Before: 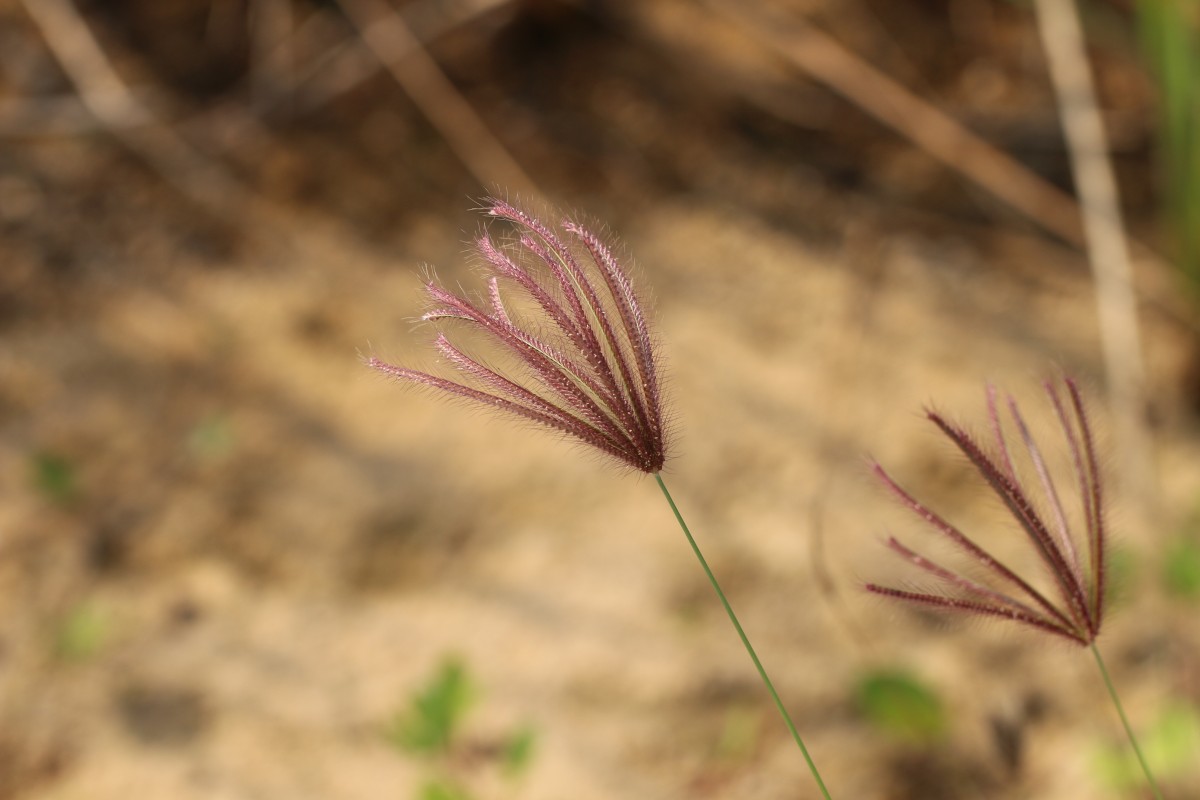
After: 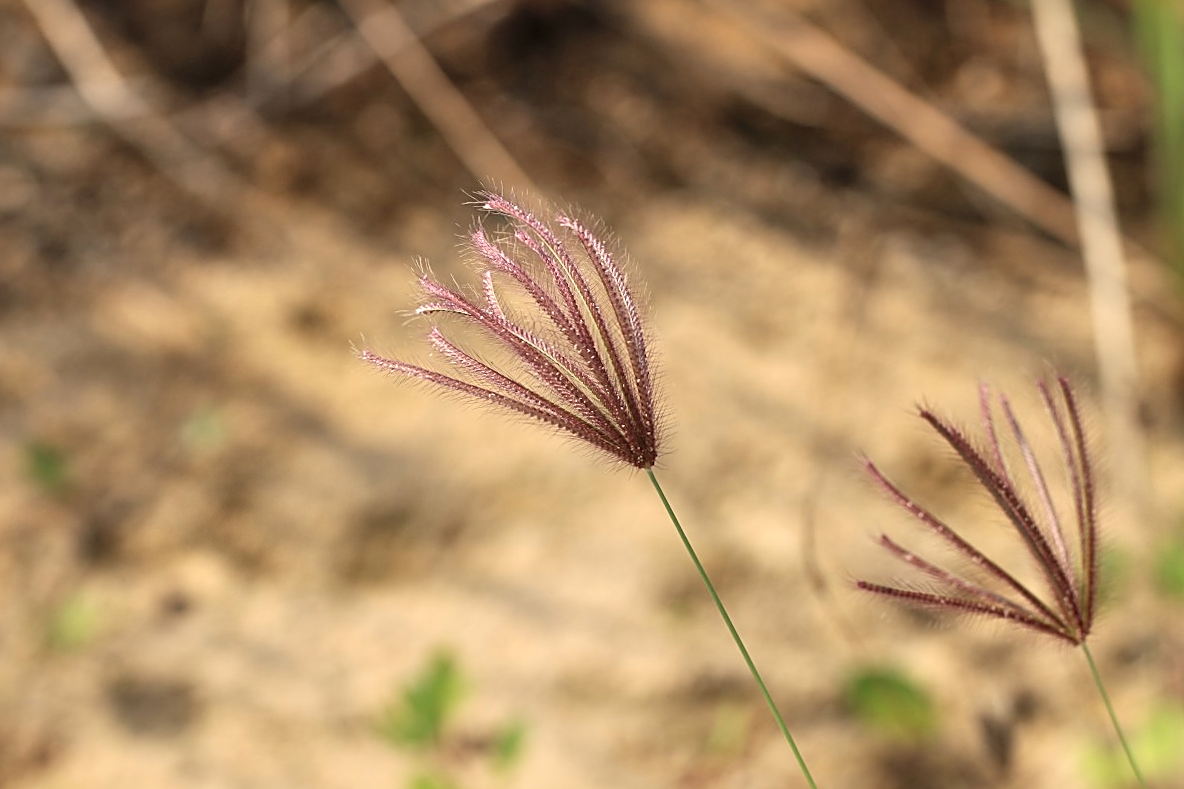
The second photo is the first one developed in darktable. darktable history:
local contrast: mode bilateral grid, contrast 50, coarseness 50, detail 150%, midtone range 0.2
crop and rotate: angle -0.5°
contrast brightness saturation: brightness 0.15
sharpen: amount 0.75
